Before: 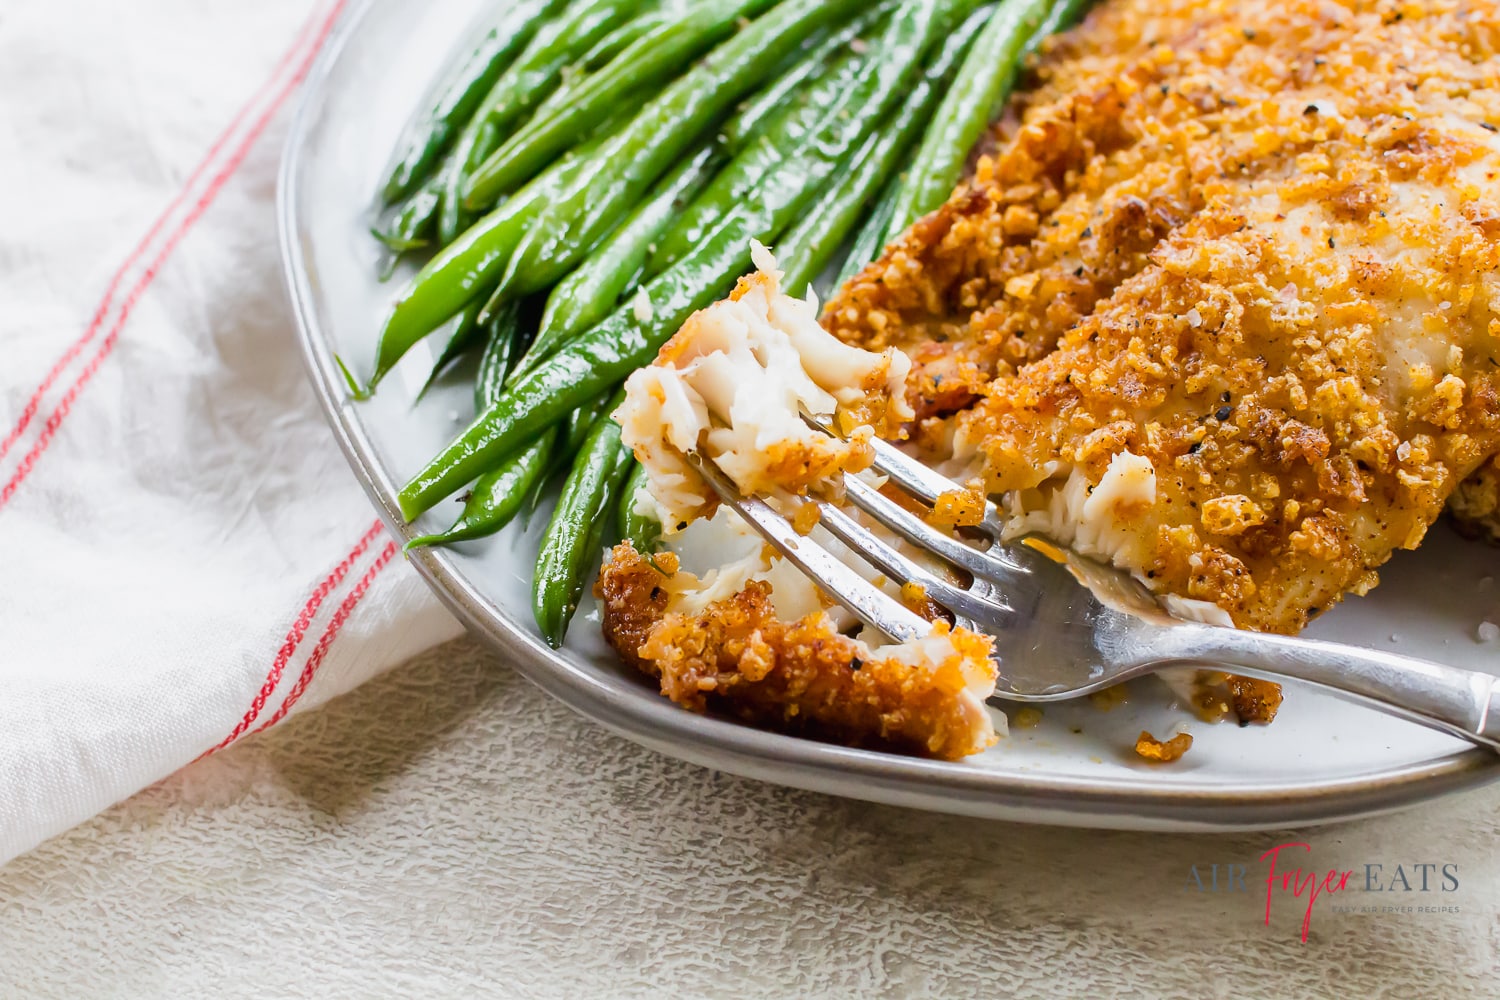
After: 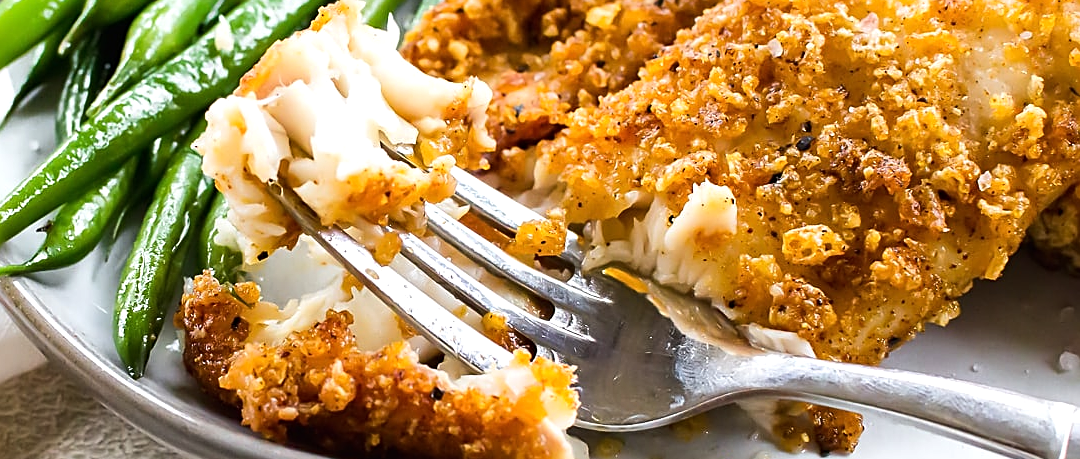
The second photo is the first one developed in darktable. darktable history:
sharpen: on, module defaults
tone equalizer: -8 EV -0.417 EV, -7 EV -0.389 EV, -6 EV -0.333 EV, -5 EV -0.222 EV, -3 EV 0.222 EV, -2 EV 0.333 EV, -1 EV 0.389 EV, +0 EV 0.417 EV, edges refinement/feathering 500, mask exposure compensation -1.57 EV, preserve details no
crop and rotate: left 27.938%, top 27.046%, bottom 27.046%
